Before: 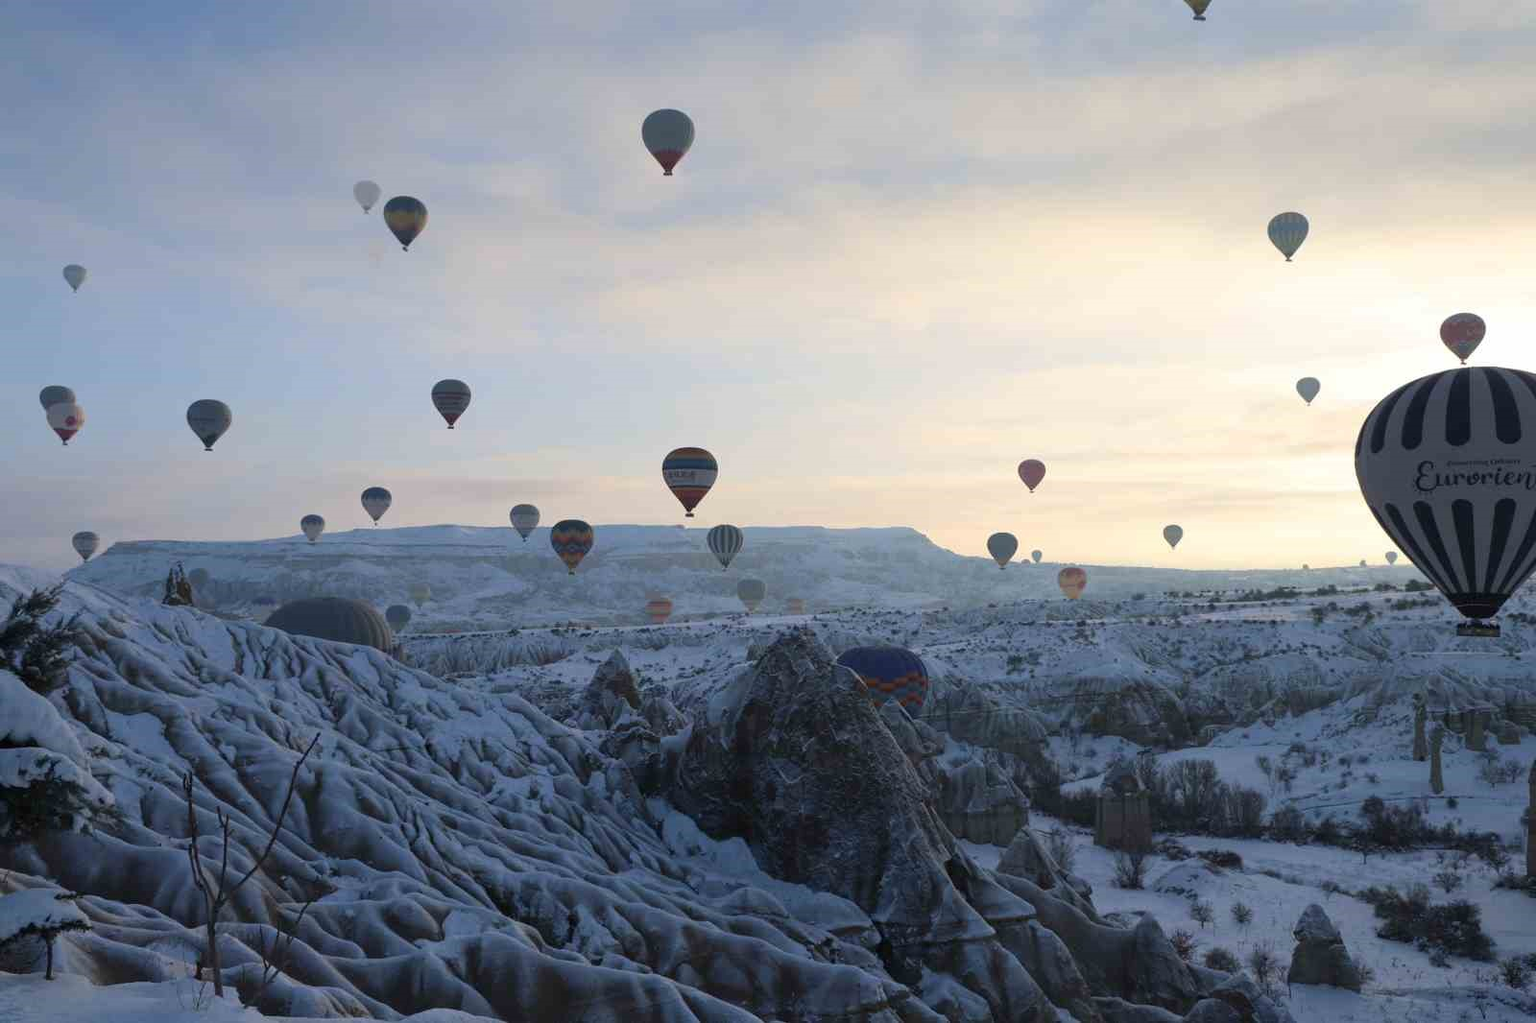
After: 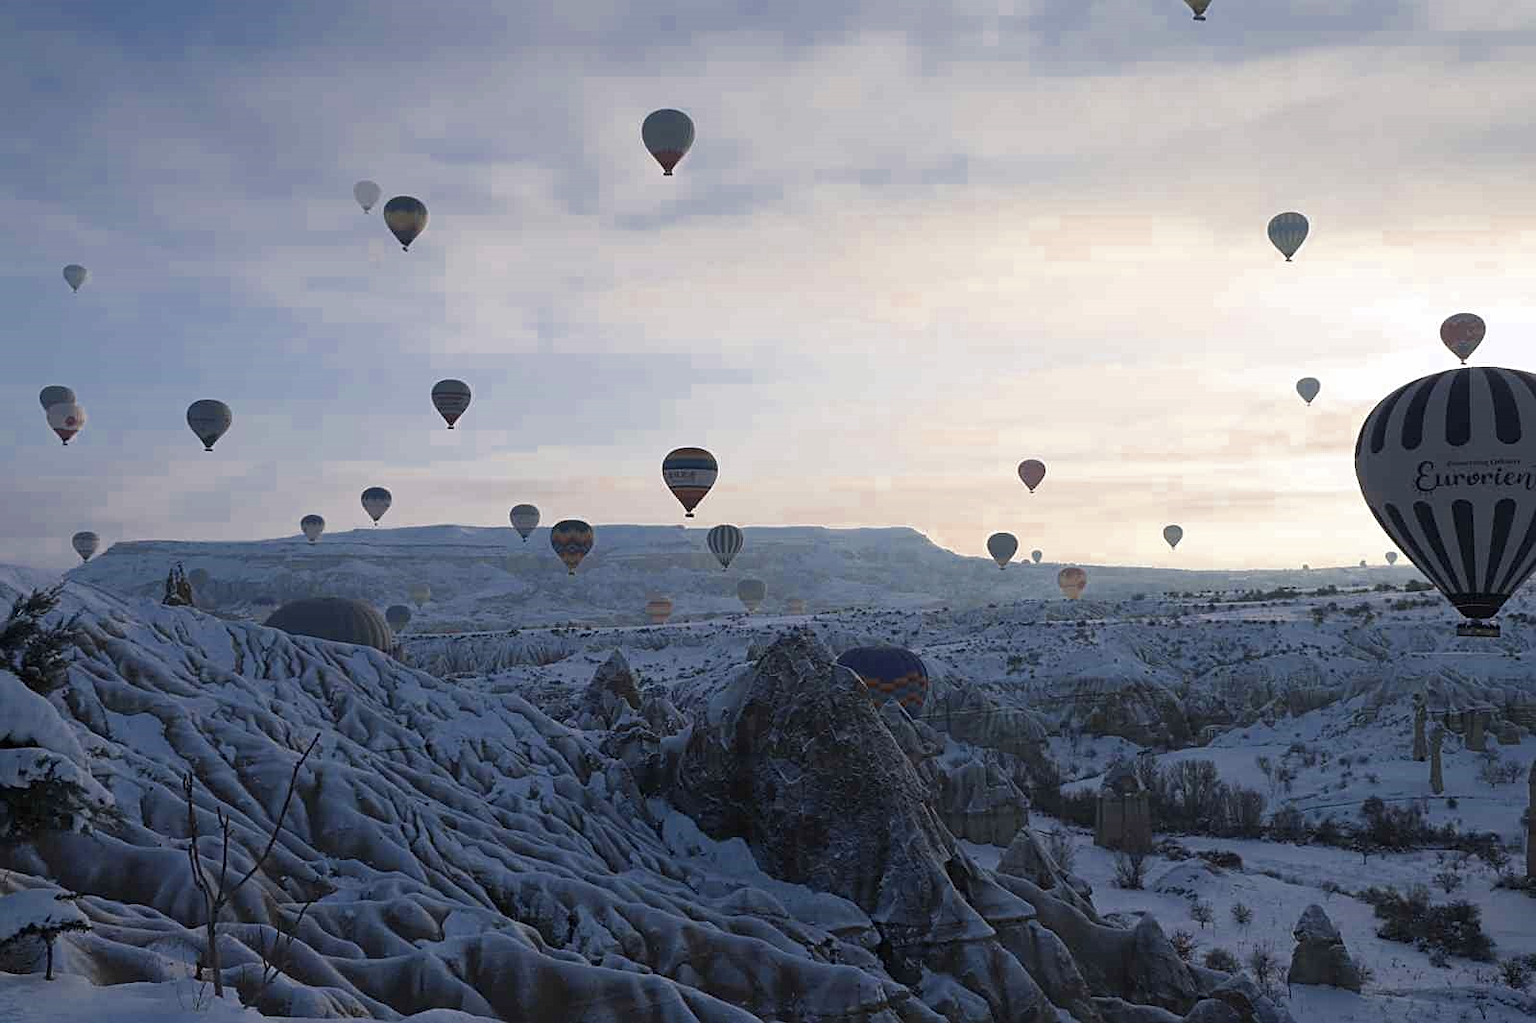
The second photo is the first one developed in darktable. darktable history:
sharpen: amount 0.547
color zones: curves: ch0 [(0, 0.5) (0.125, 0.4) (0.25, 0.5) (0.375, 0.4) (0.5, 0.4) (0.625, 0.35) (0.75, 0.35) (0.875, 0.5)]; ch1 [(0, 0.35) (0.125, 0.45) (0.25, 0.35) (0.375, 0.35) (0.5, 0.35) (0.625, 0.35) (0.75, 0.45) (0.875, 0.35)]; ch2 [(0, 0.6) (0.125, 0.5) (0.25, 0.5) (0.375, 0.6) (0.5, 0.6) (0.625, 0.5) (0.75, 0.5) (0.875, 0.5)], mix 19.51%
color calibration: illuminant custom, x 0.349, y 0.366, temperature 4959.66 K
